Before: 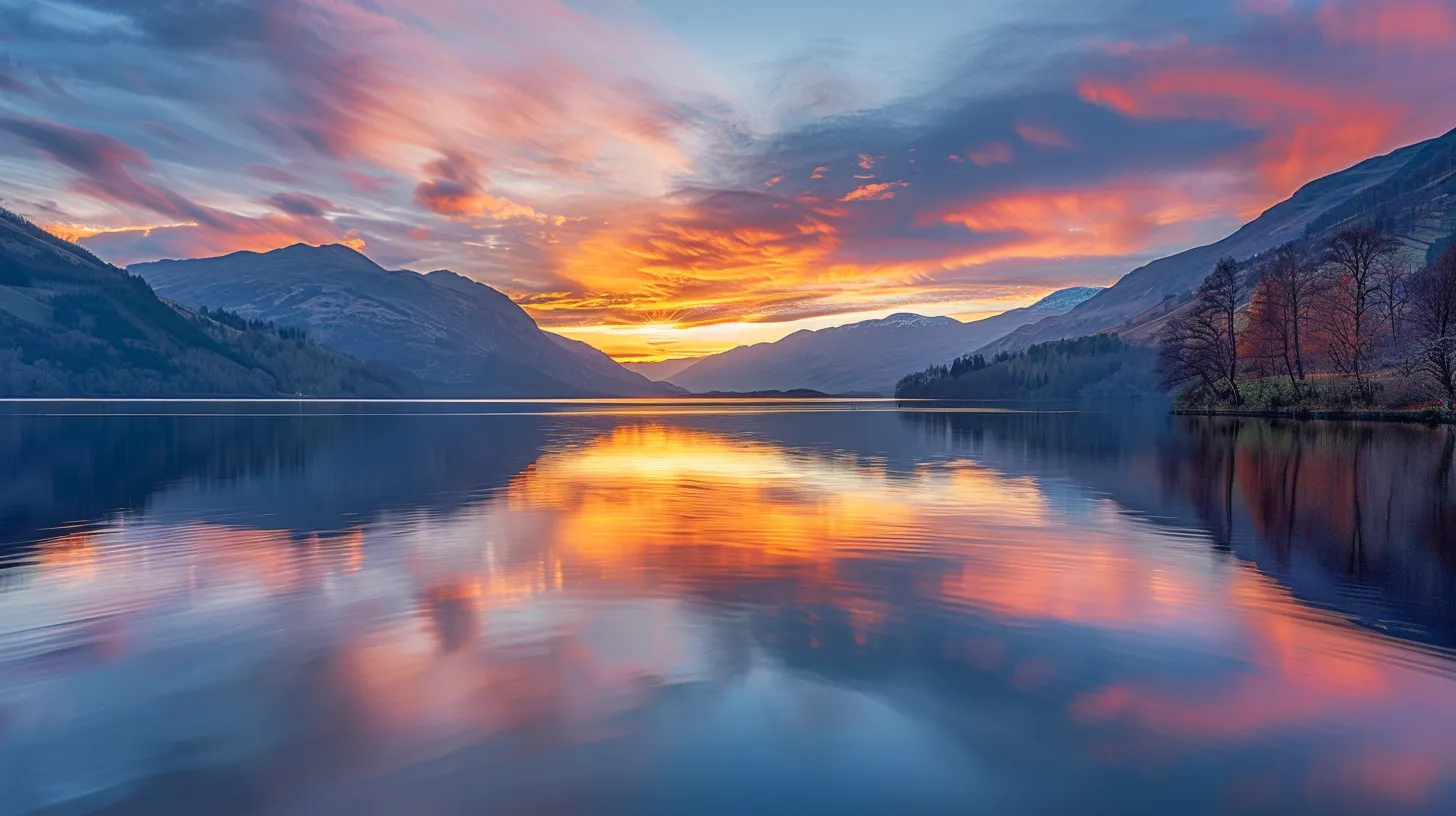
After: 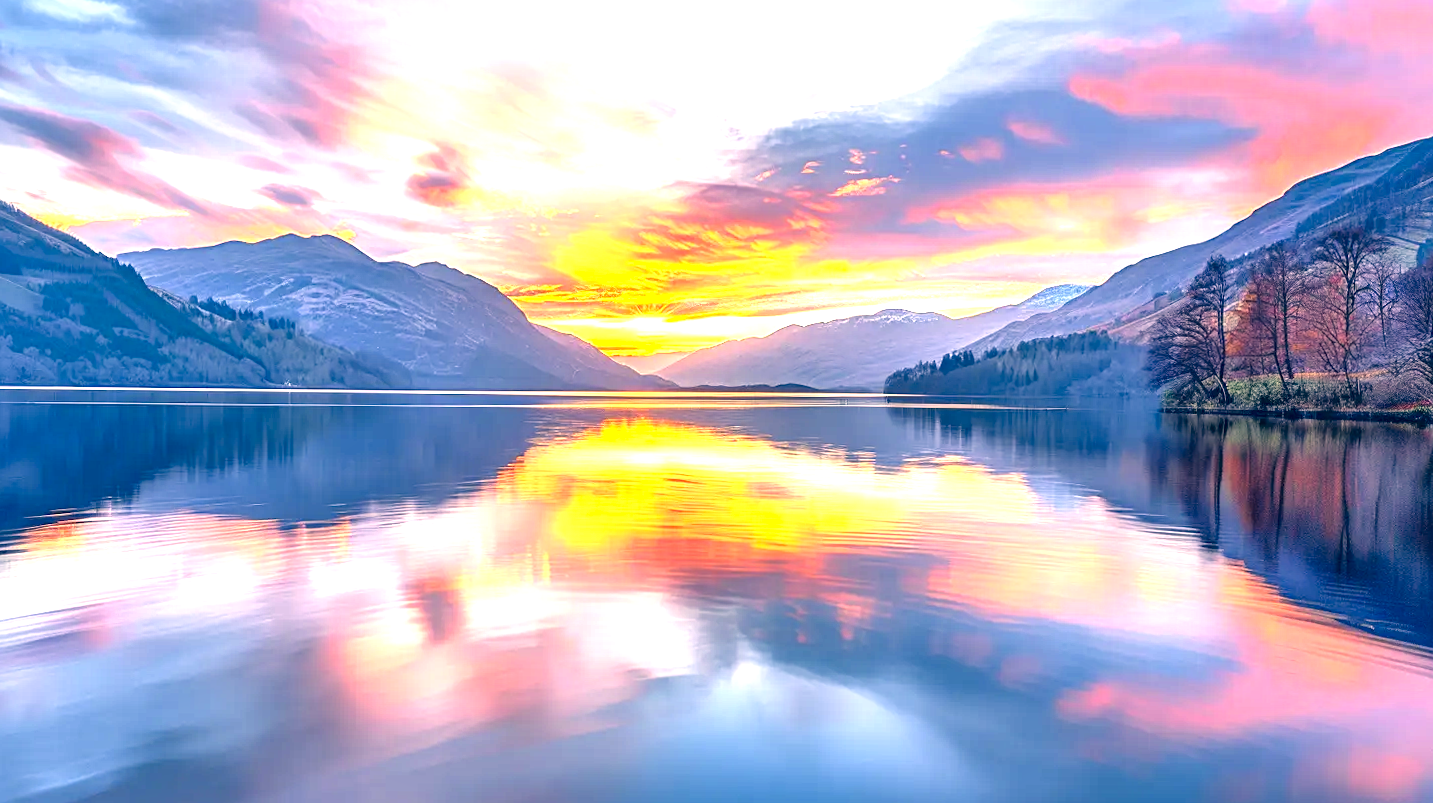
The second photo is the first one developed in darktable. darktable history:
exposure: black level correction 0, exposure 1.741 EV, compensate exposure bias true, compensate highlight preservation false
local contrast: mode bilateral grid, contrast 25, coarseness 60, detail 151%, midtone range 0.2
crop and rotate: angle -0.5°
color correction: highlights a* 10.32, highlights b* 14.66, shadows a* -9.59, shadows b* -15.02
